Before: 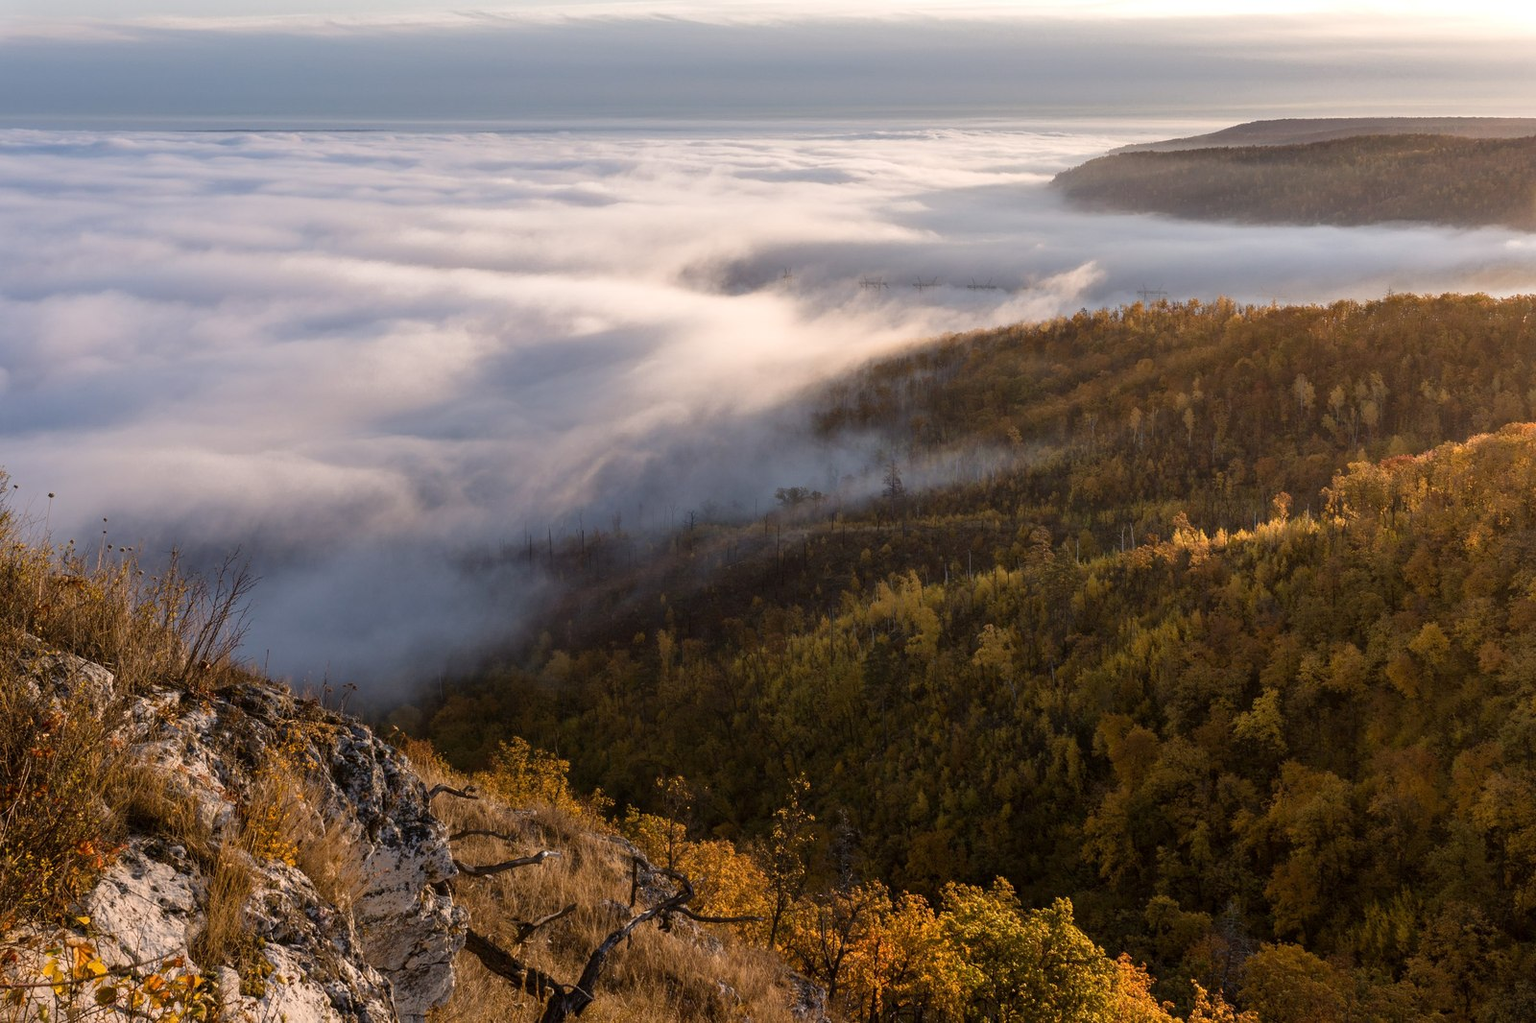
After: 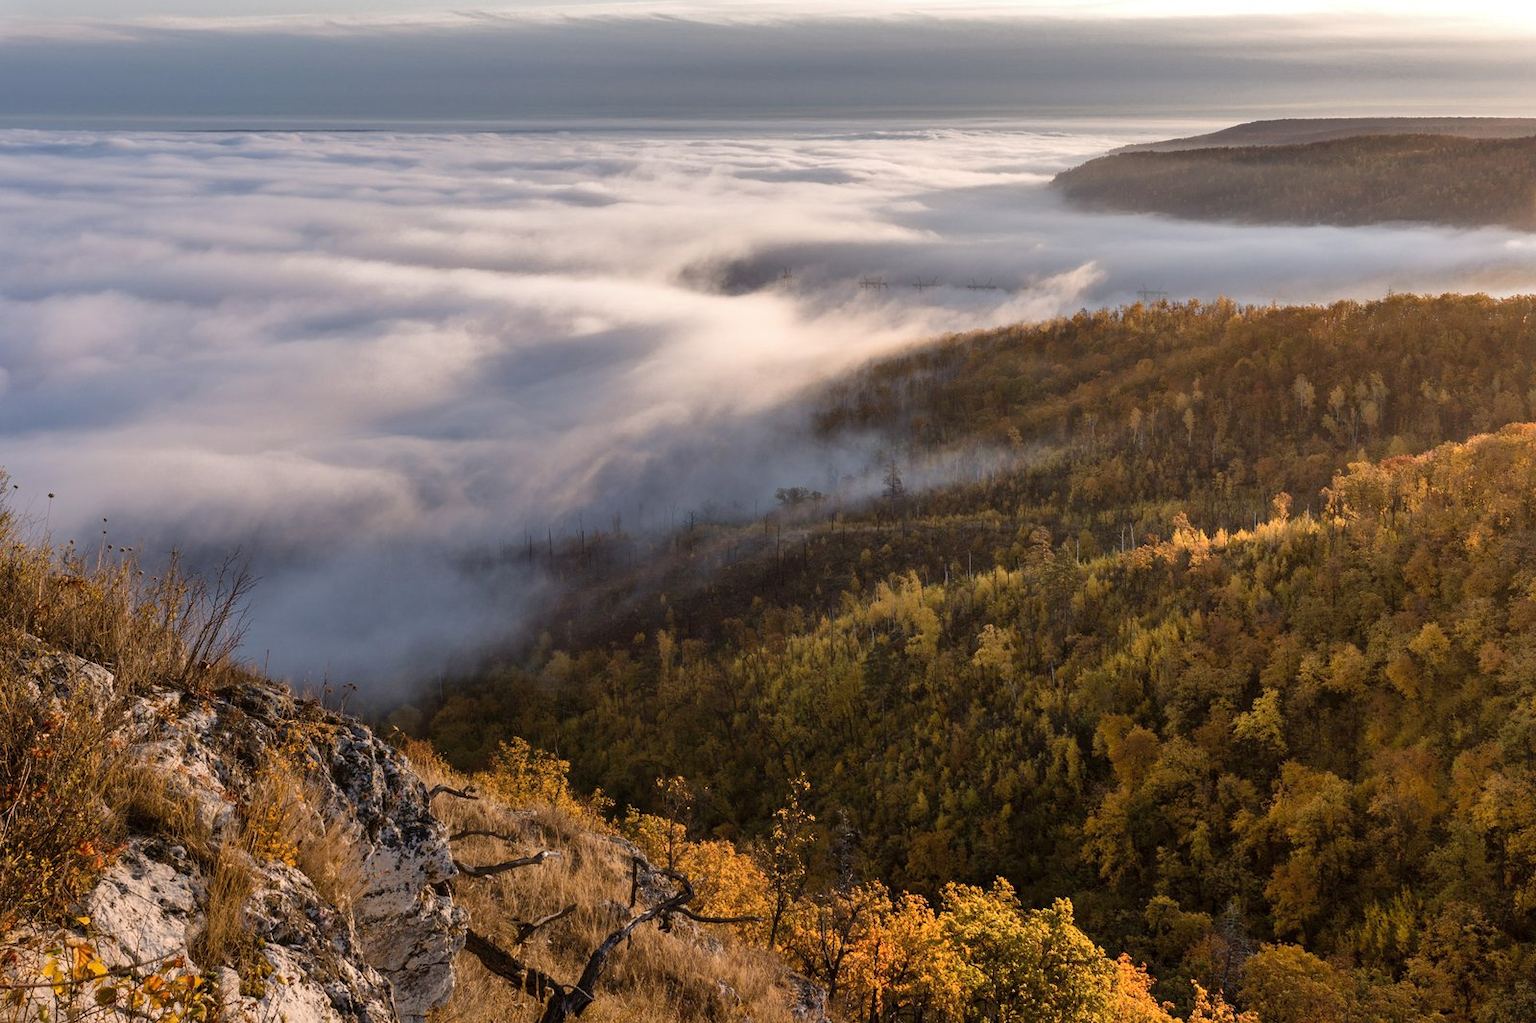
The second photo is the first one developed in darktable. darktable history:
shadows and highlights: highlights color adjustment 0.243%, low approximation 0.01, soften with gaussian
